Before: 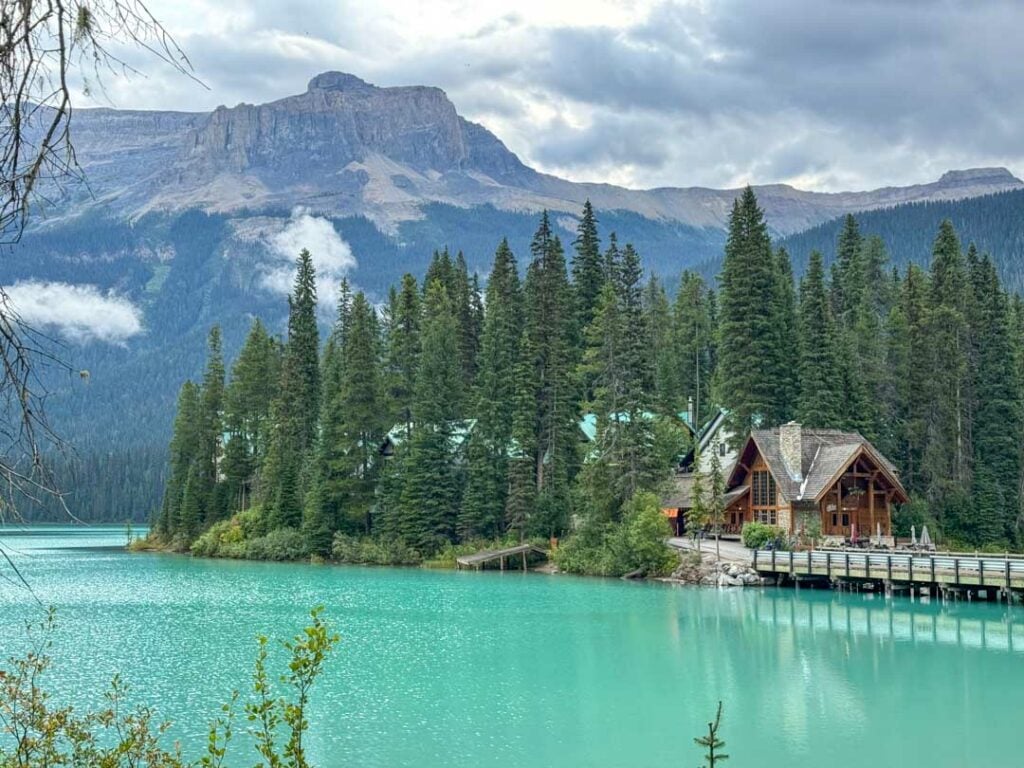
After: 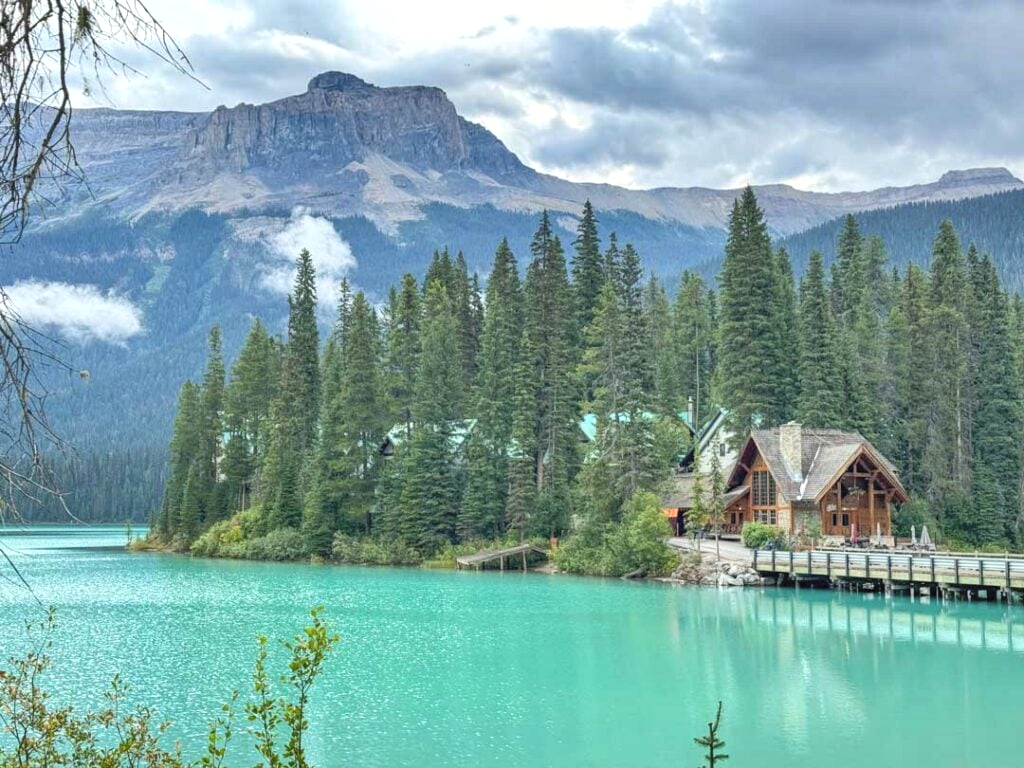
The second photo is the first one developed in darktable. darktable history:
contrast brightness saturation: brightness 0.28
shadows and highlights: radius 171.16, shadows 27, white point adjustment 3.13, highlights -67.95, soften with gaussian
